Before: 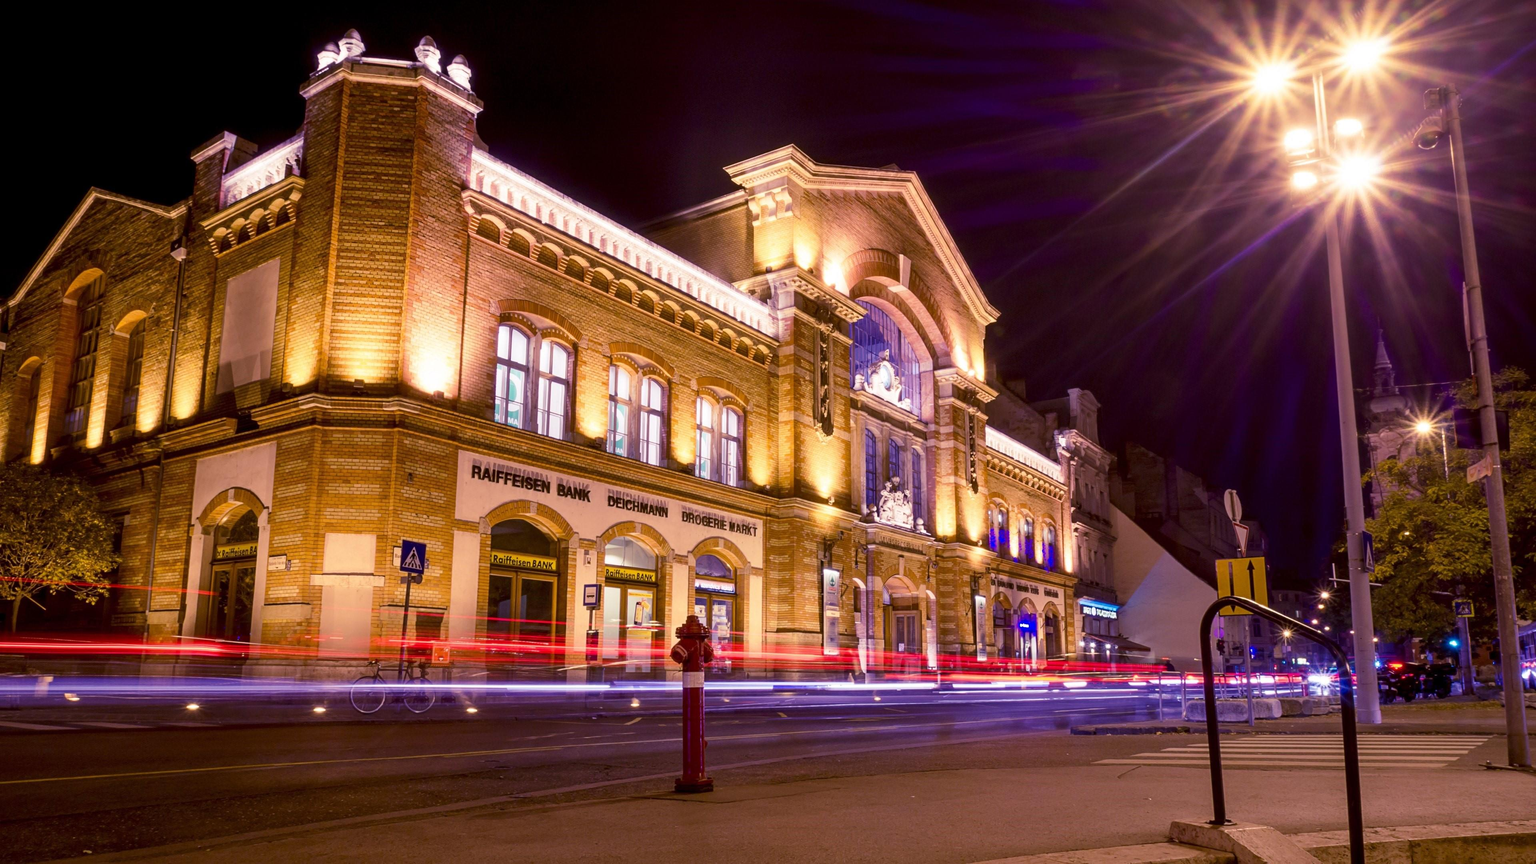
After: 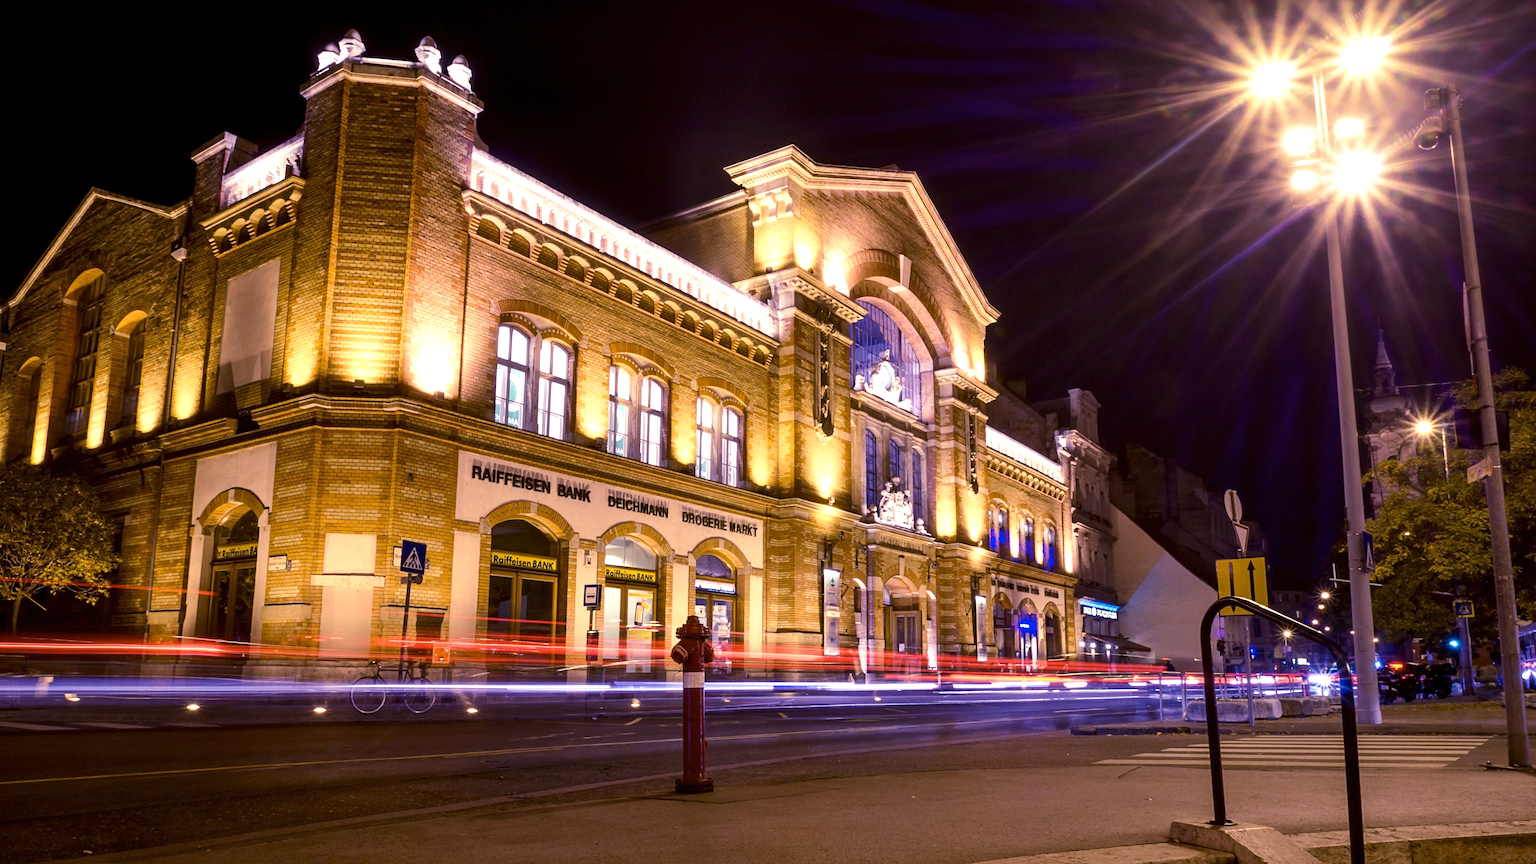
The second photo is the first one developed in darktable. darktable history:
tone equalizer: -8 EV -0.417 EV, -7 EV -0.389 EV, -6 EV -0.333 EV, -5 EV -0.222 EV, -3 EV 0.222 EV, -2 EV 0.333 EV, -1 EV 0.389 EV, +0 EV 0.417 EV, edges refinement/feathering 500, mask exposure compensation -1.57 EV, preserve details no
color contrast: green-magenta contrast 0.81
